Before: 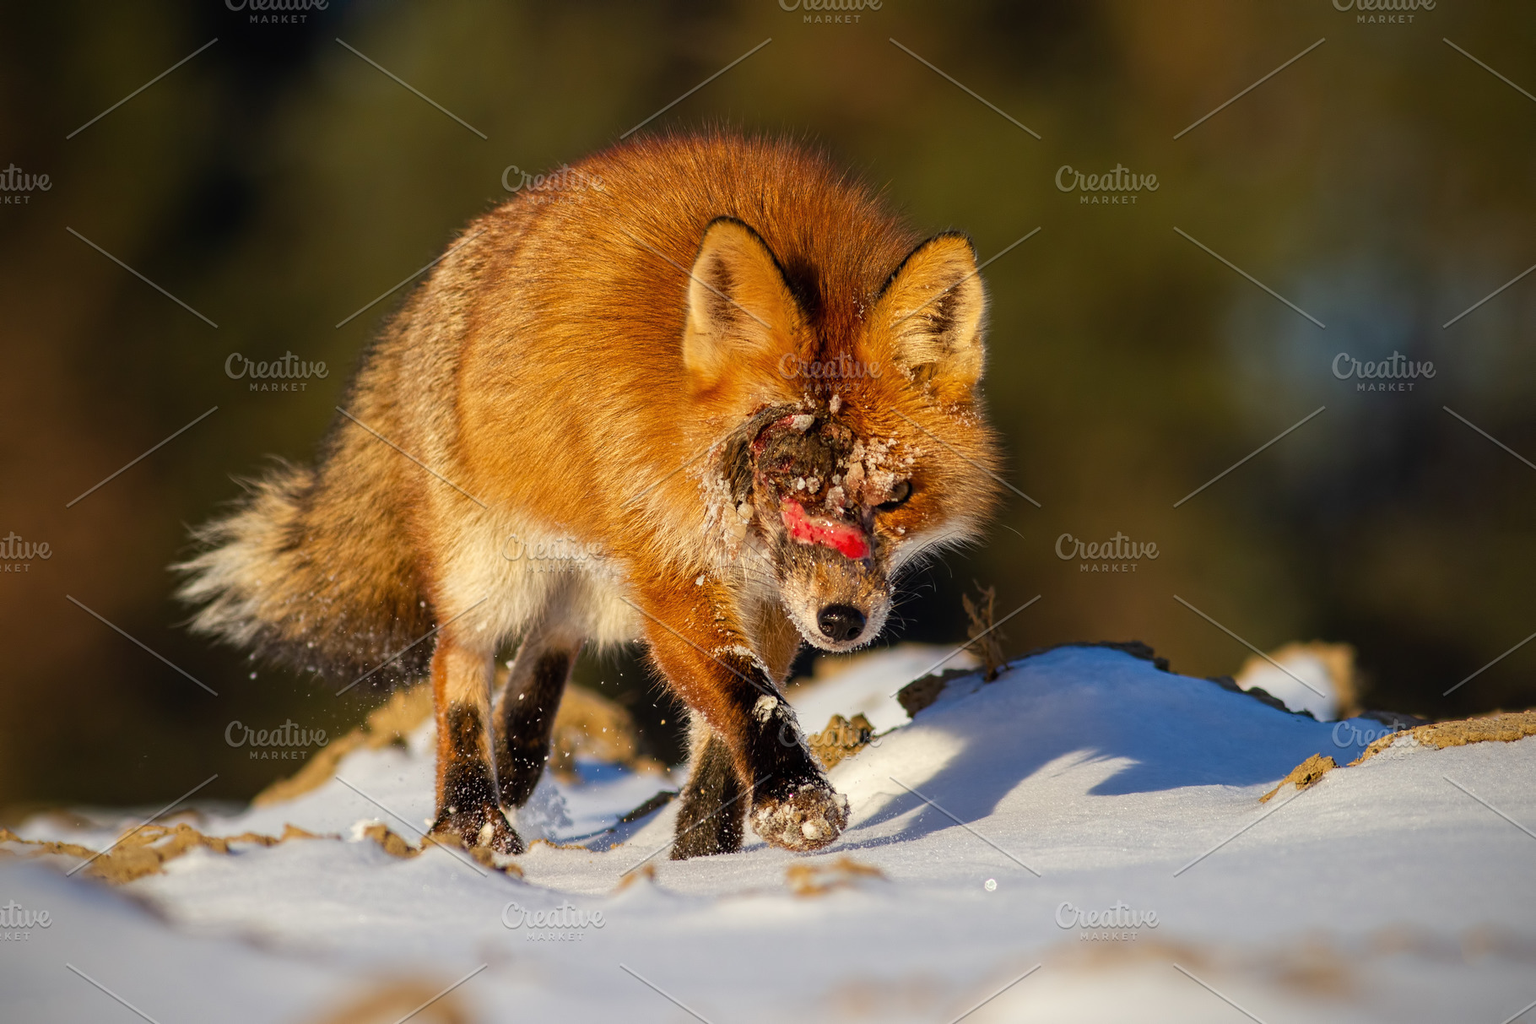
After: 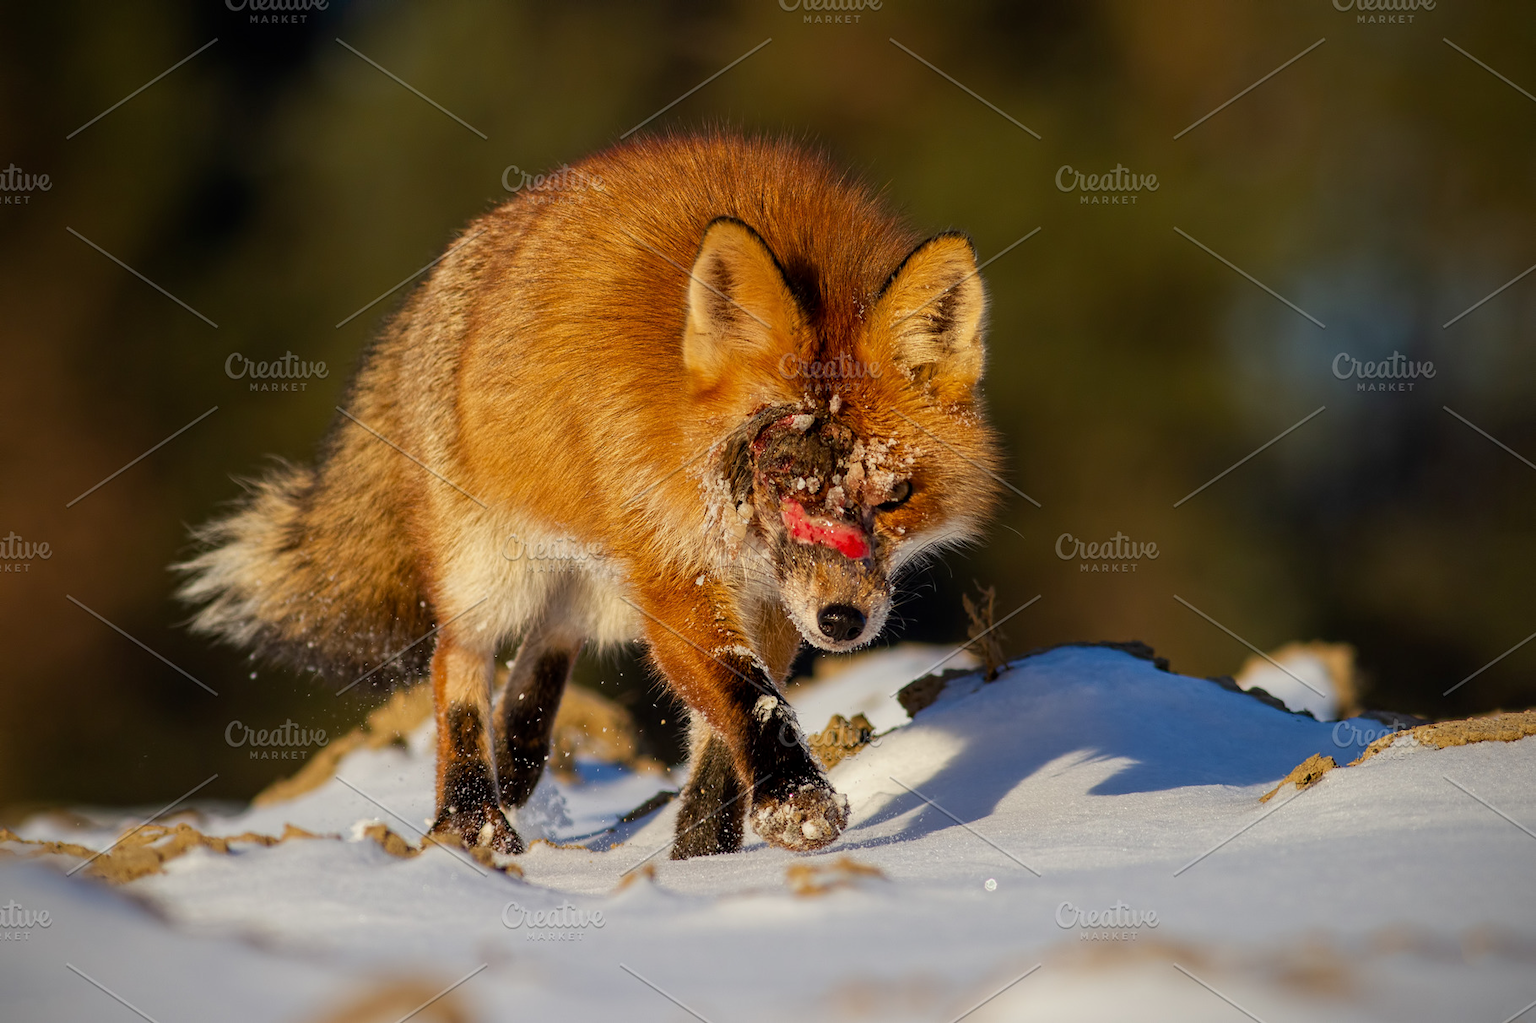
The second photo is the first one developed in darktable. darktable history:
white balance: emerald 1
exposure: black level correction 0.001, exposure -0.2 EV, compensate highlight preservation false
